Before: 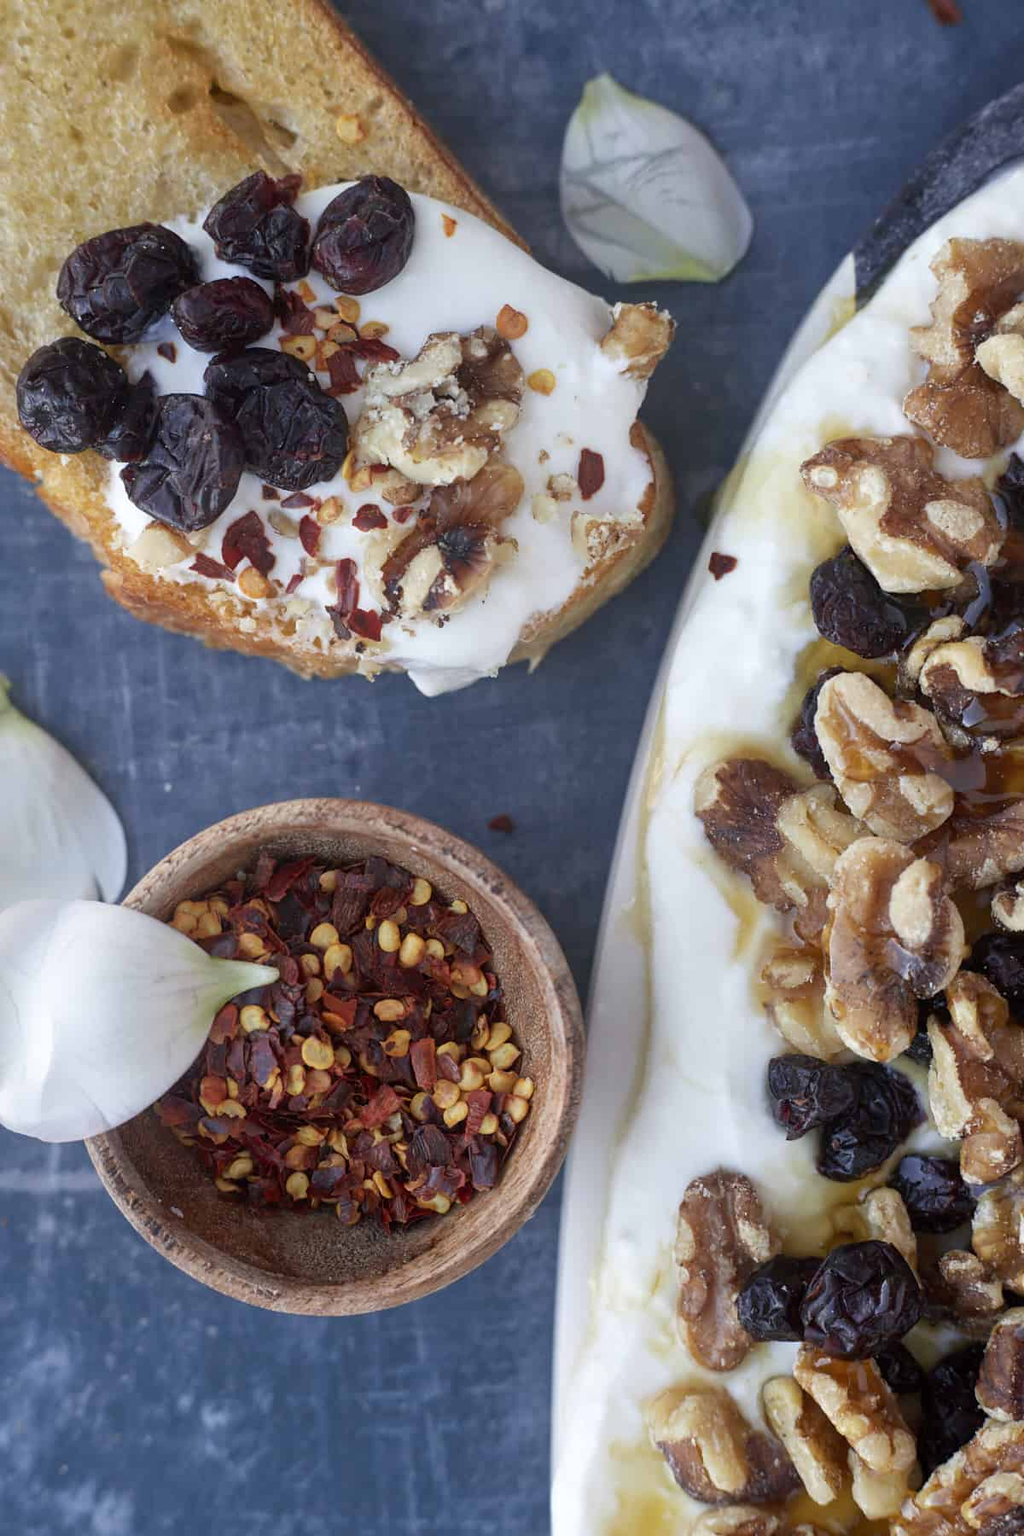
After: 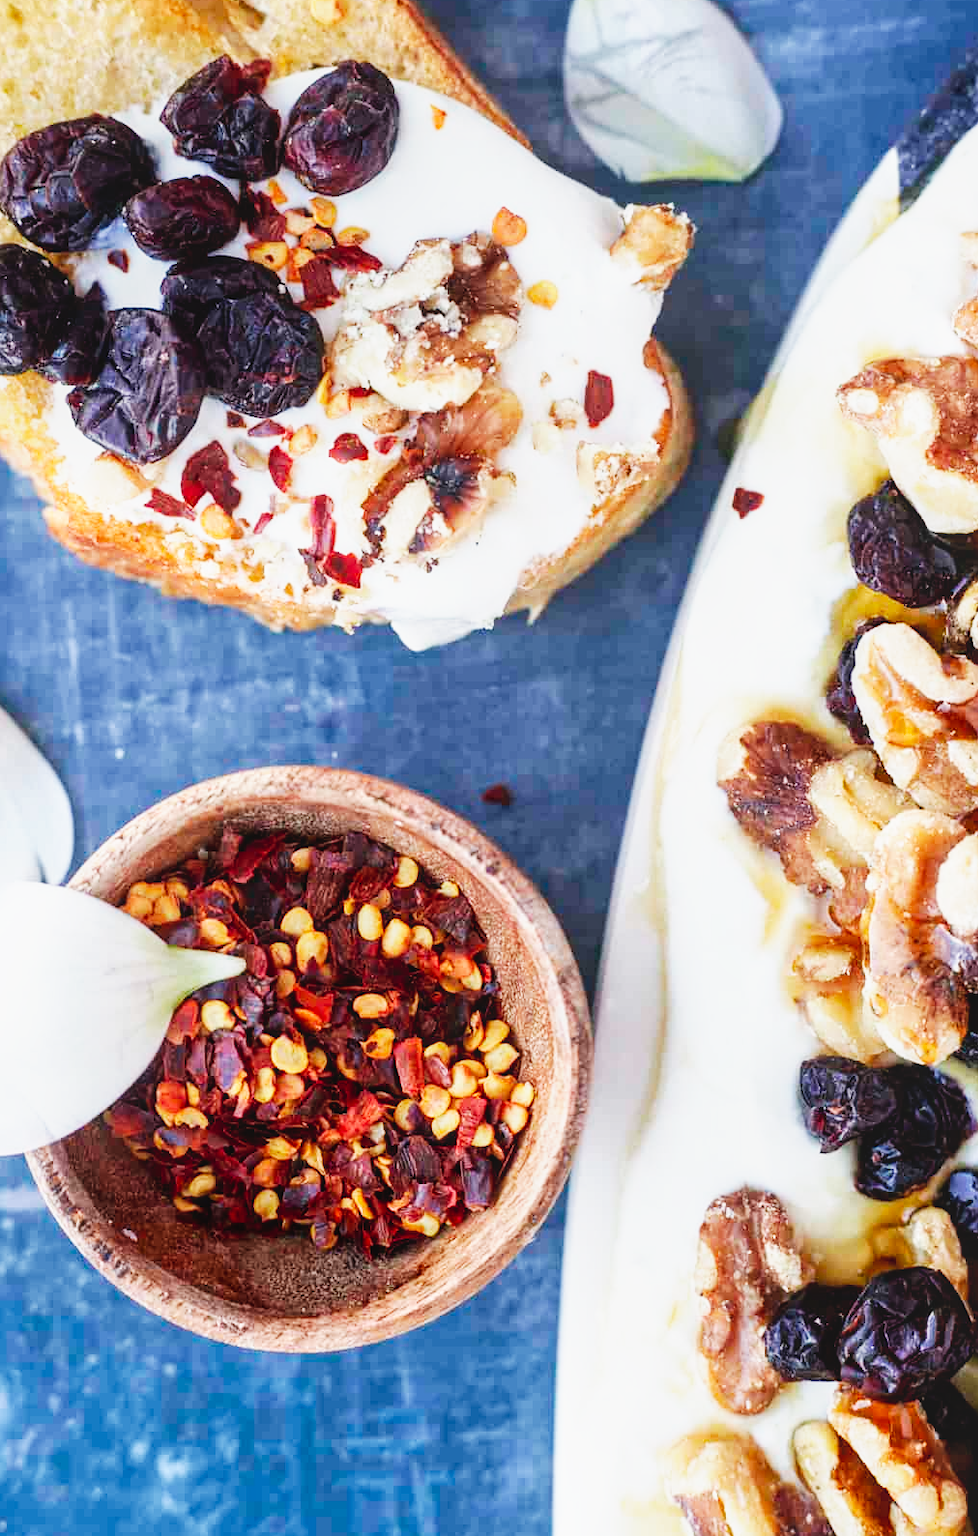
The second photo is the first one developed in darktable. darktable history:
crop: left 6.116%, top 7.976%, right 9.542%, bottom 3.708%
exposure: compensate exposure bias true, compensate highlight preservation false
local contrast: detail 109%
base curve: curves: ch0 [(0, 0) (0.007, 0.004) (0.027, 0.03) (0.046, 0.07) (0.207, 0.54) (0.442, 0.872) (0.673, 0.972) (1, 1)], preserve colors none
